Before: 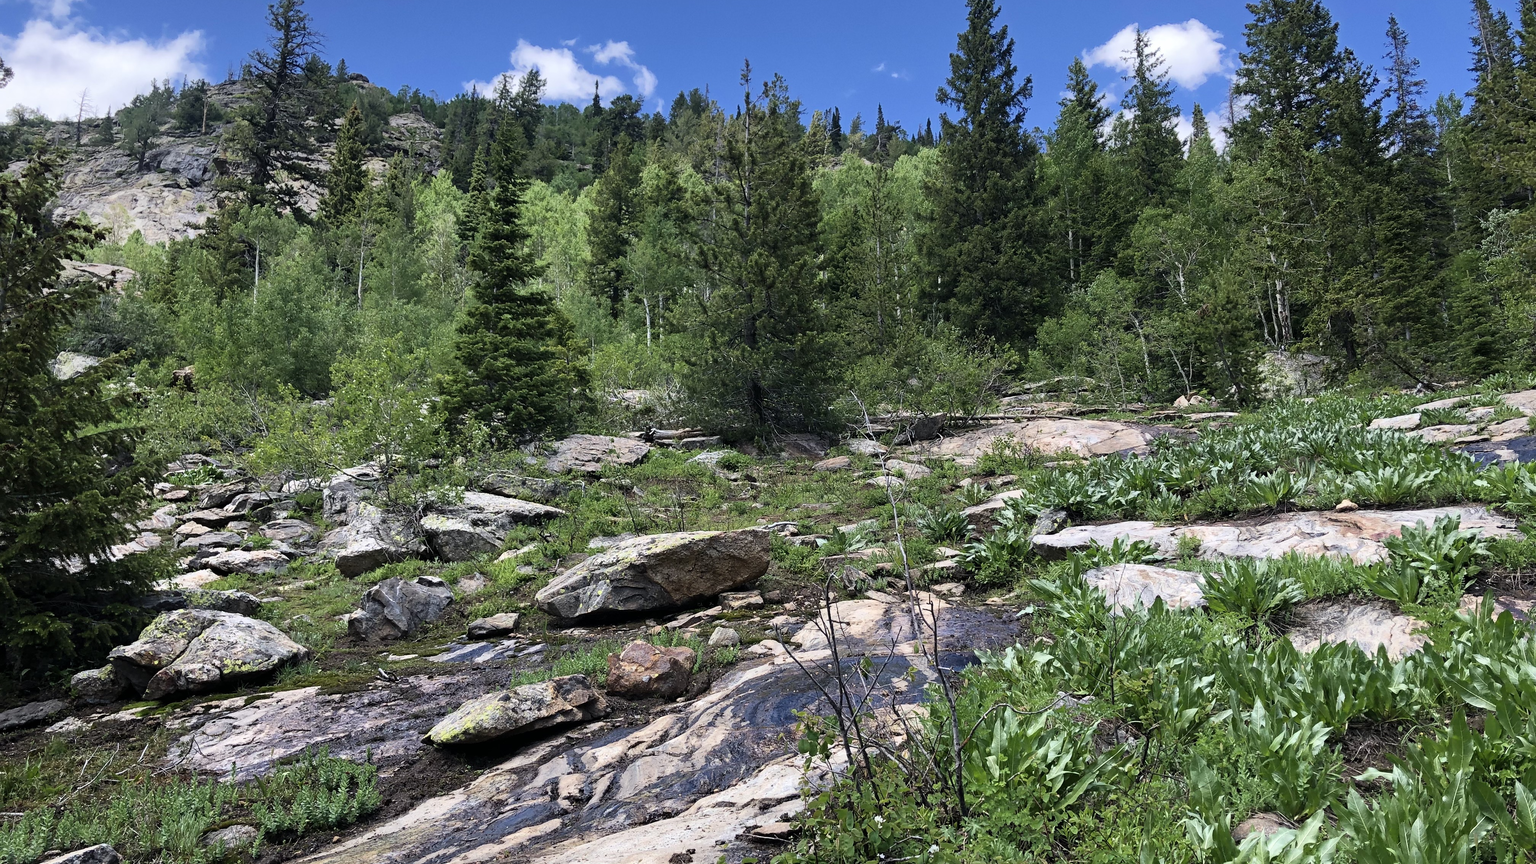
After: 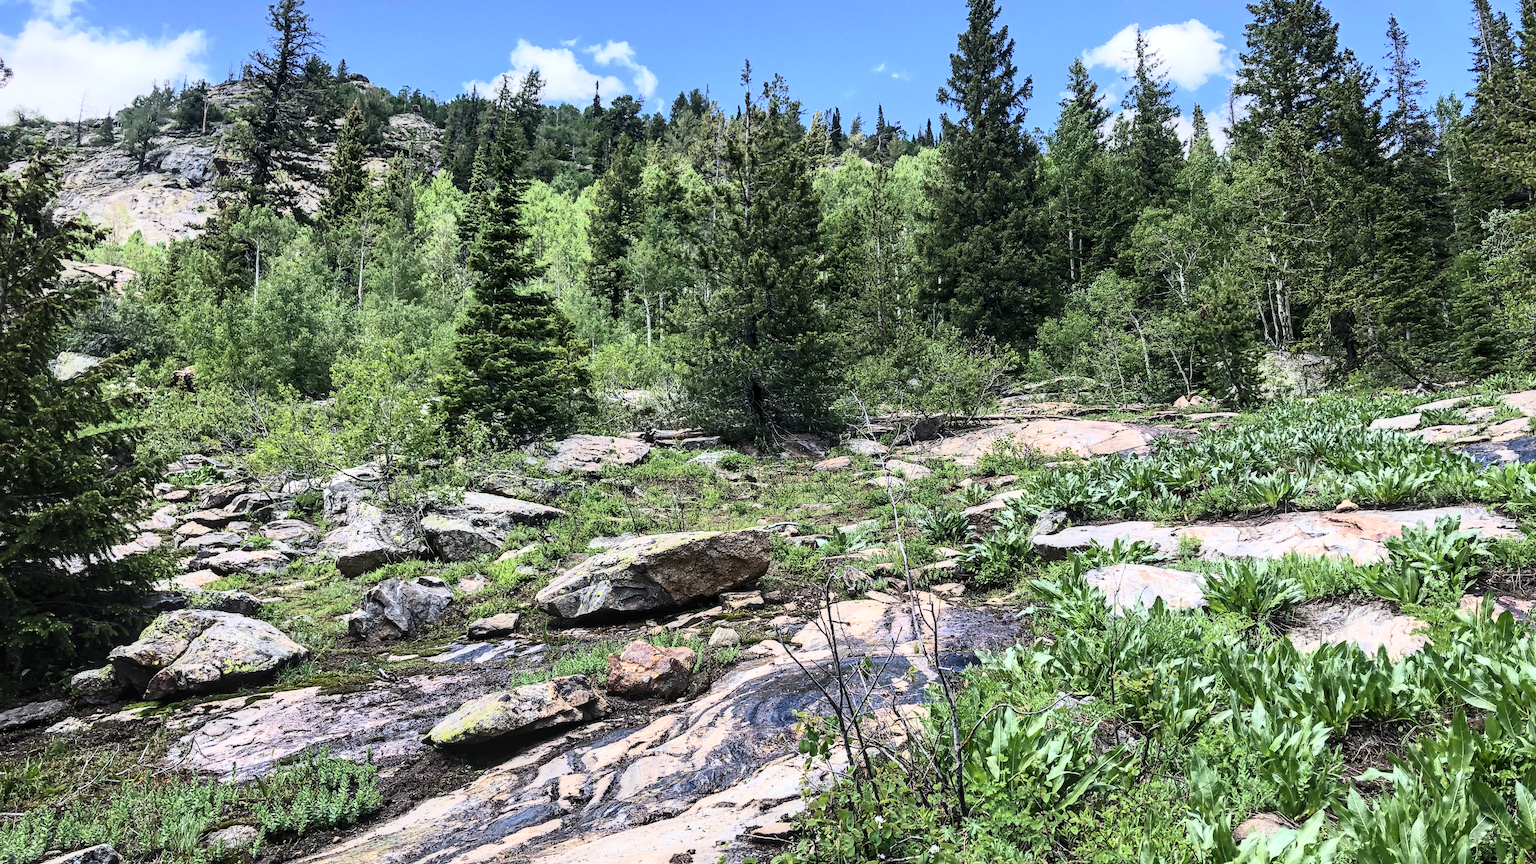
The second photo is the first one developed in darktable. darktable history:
global tonemap: drago (0.7, 100)
local contrast: on, module defaults
contrast brightness saturation: contrast 0.28
tone equalizer: -8 EV -0.417 EV, -7 EV -0.389 EV, -6 EV -0.333 EV, -5 EV -0.222 EV, -3 EV 0.222 EV, -2 EV 0.333 EV, -1 EV 0.389 EV, +0 EV 0.417 EV, edges refinement/feathering 500, mask exposure compensation -1.57 EV, preserve details no
